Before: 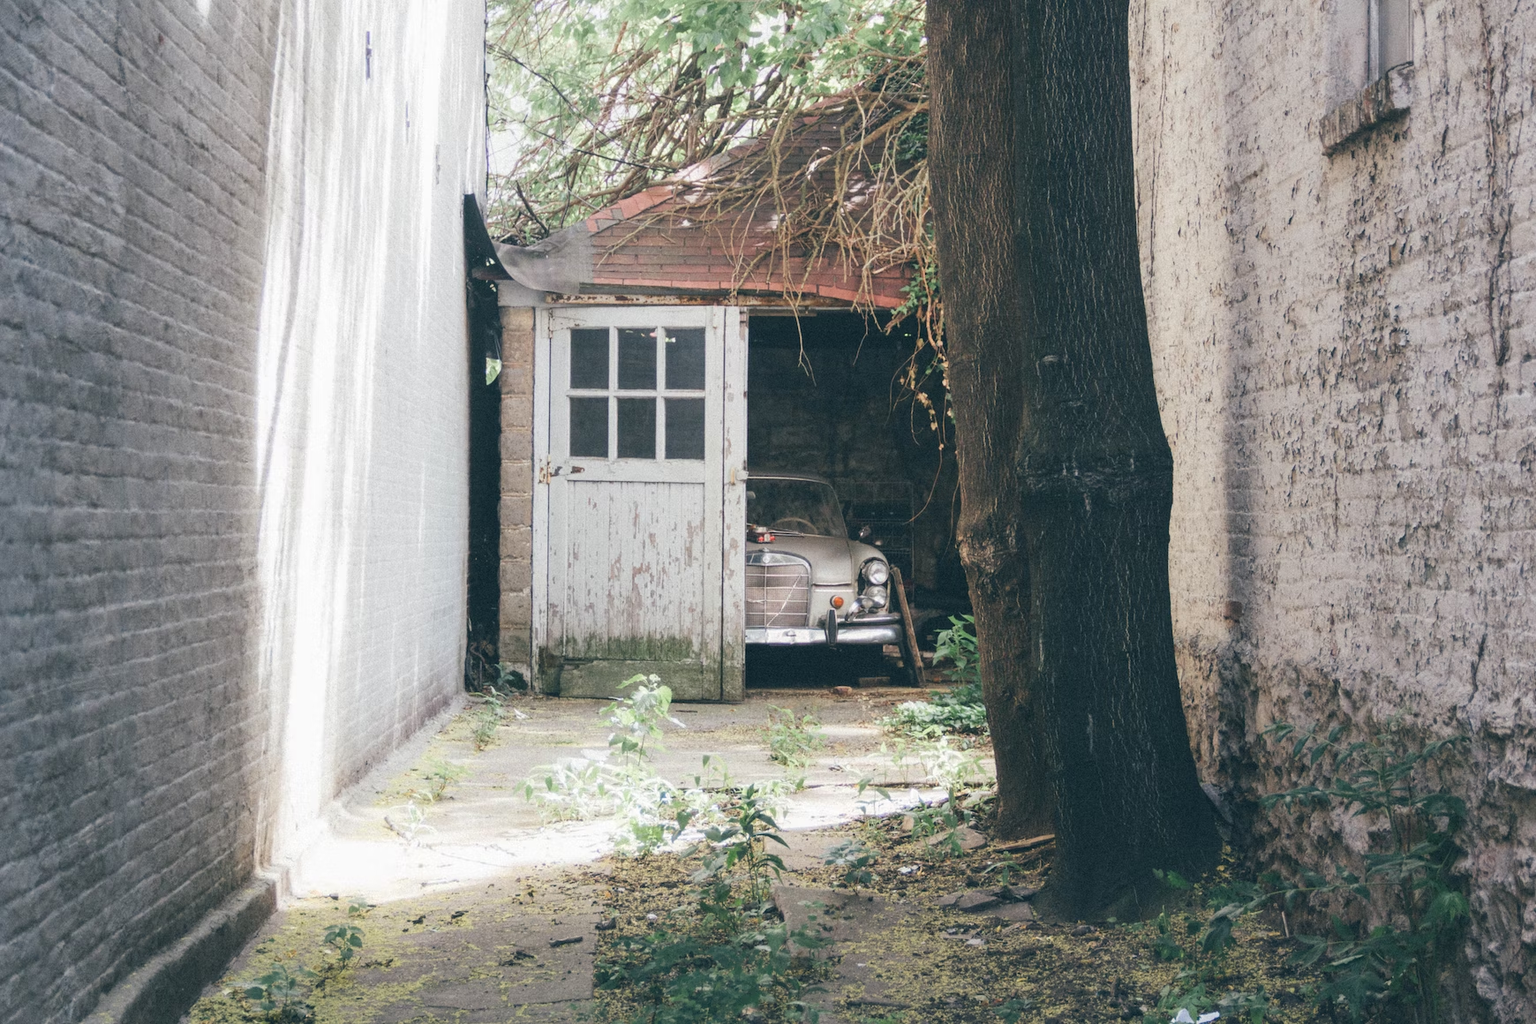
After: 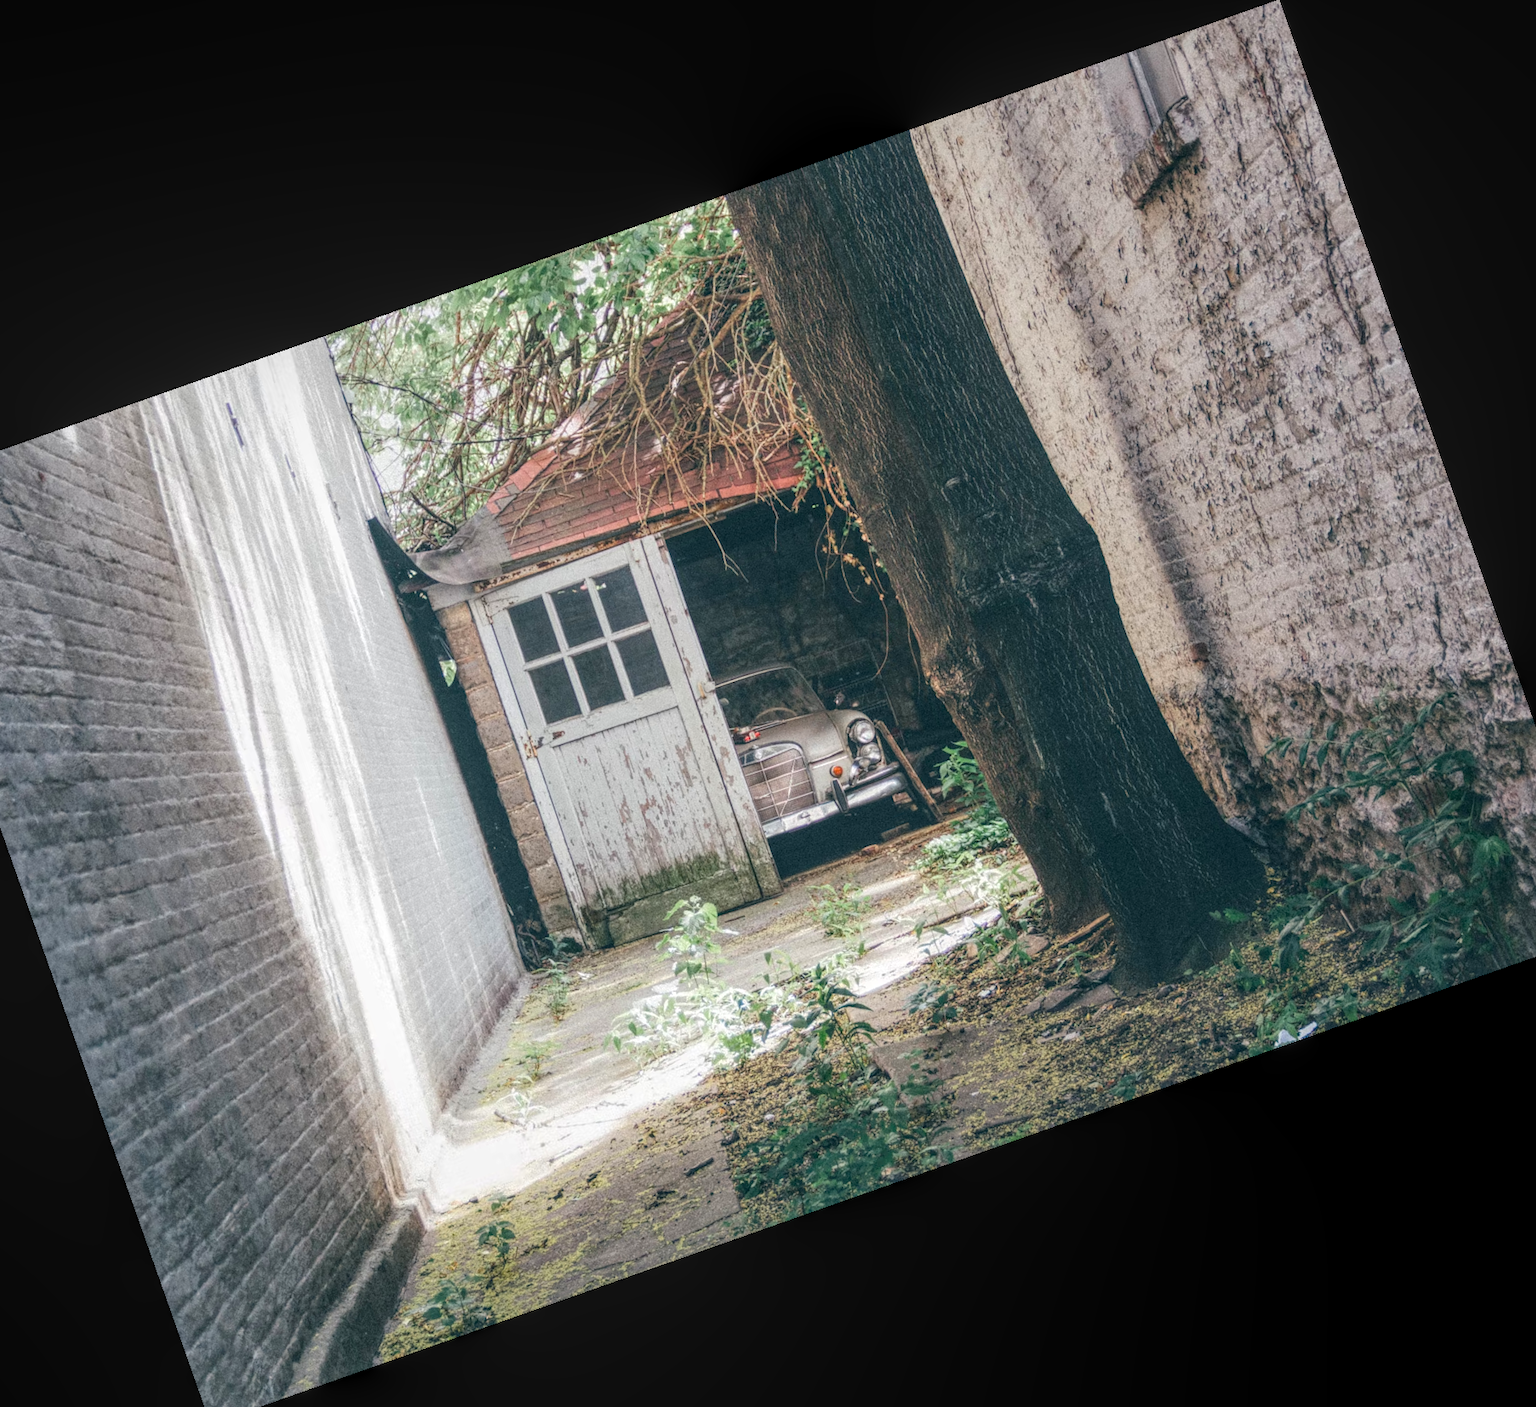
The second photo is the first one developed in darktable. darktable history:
crop and rotate: angle 19.43°, left 6.812%, right 4.125%, bottom 1.087%
local contrast: highlights 74%, shadows 55%, detail 176%, midtone range 0.207
